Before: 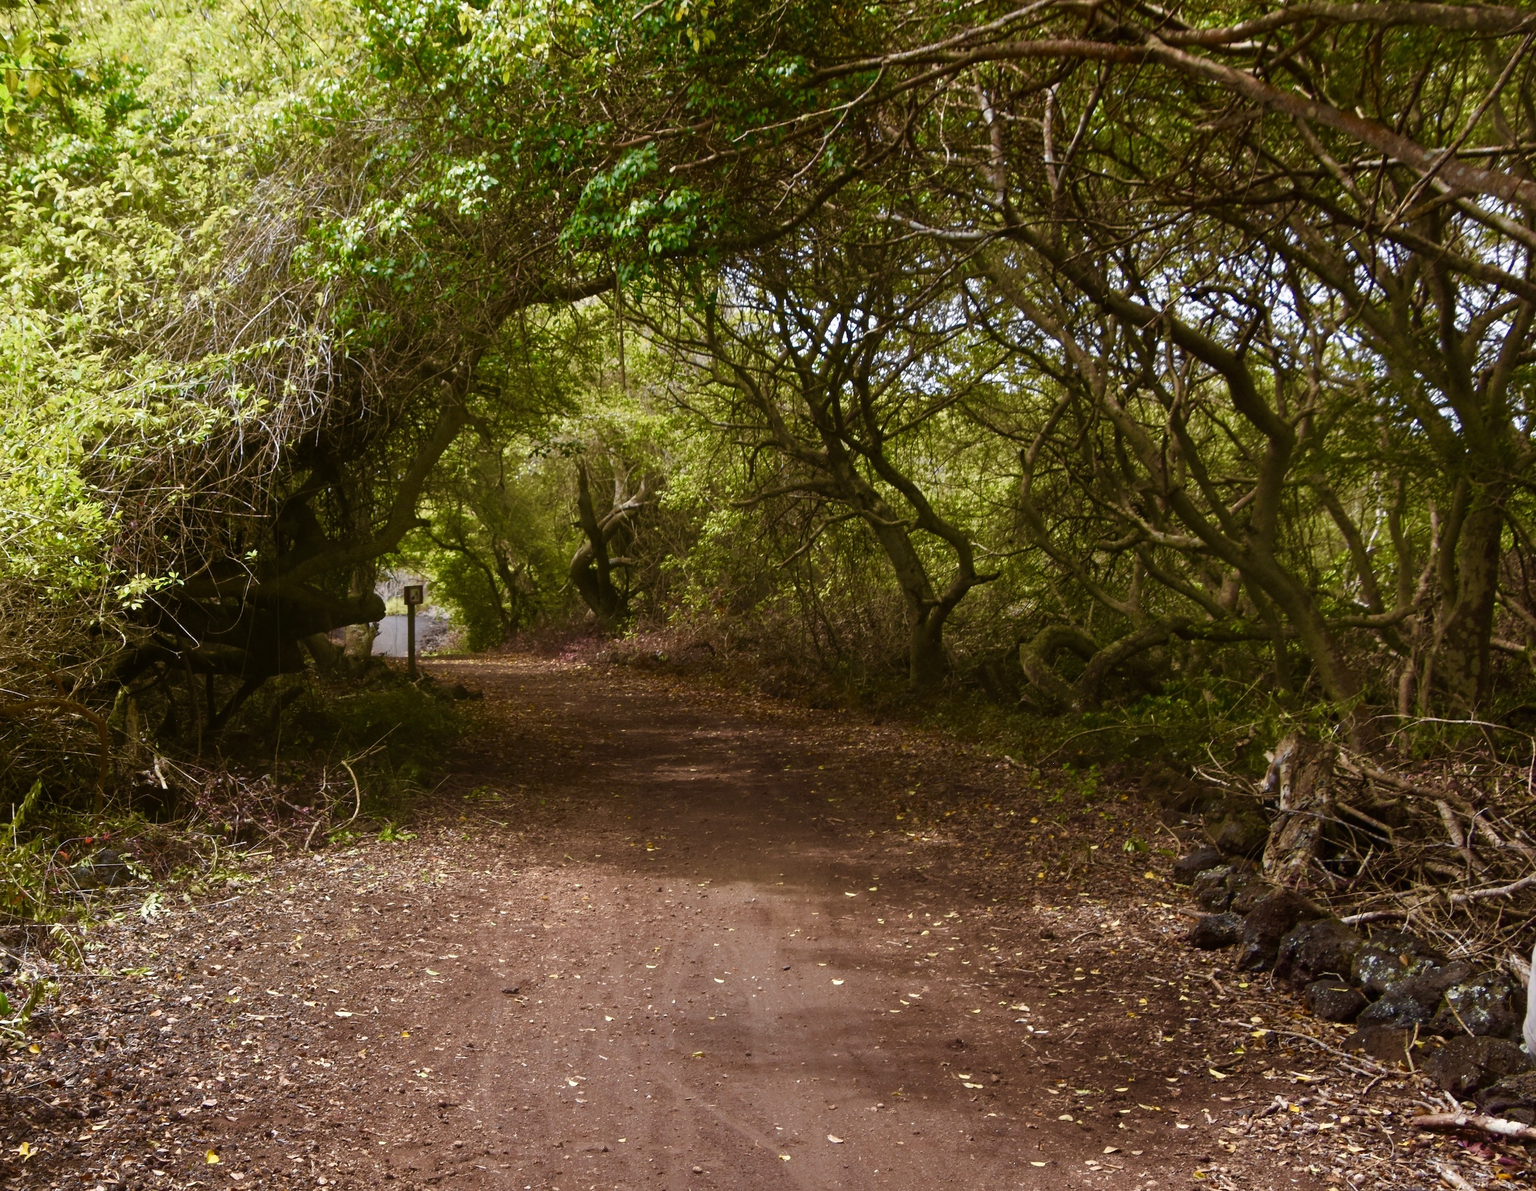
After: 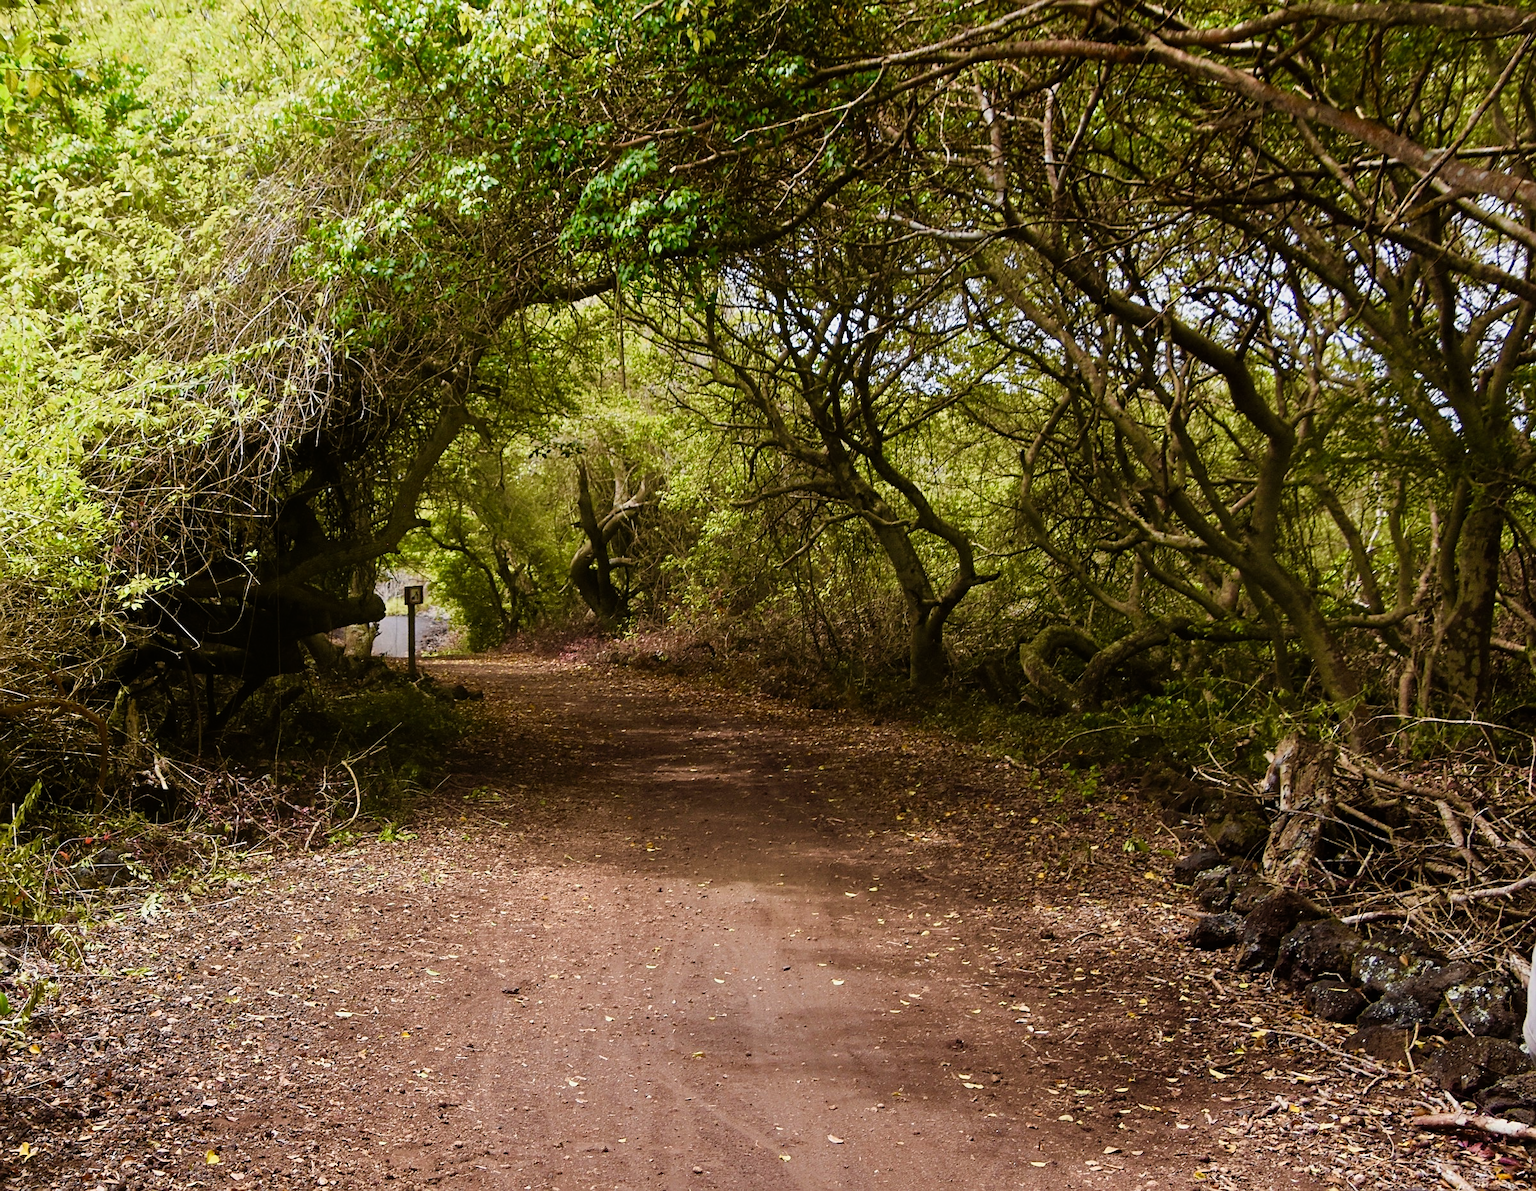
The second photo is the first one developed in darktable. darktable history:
exposure: compensate highlight preservation false
levels: levels [0, 0.435, 0.917]
tone equalizer: on, module defaults
filmic rgb: black relative exposure -7.65 EV, white relative exposure 4.56 EV, hardness 3.61, color science v6 (2022)
sharpen: on, module defaults
